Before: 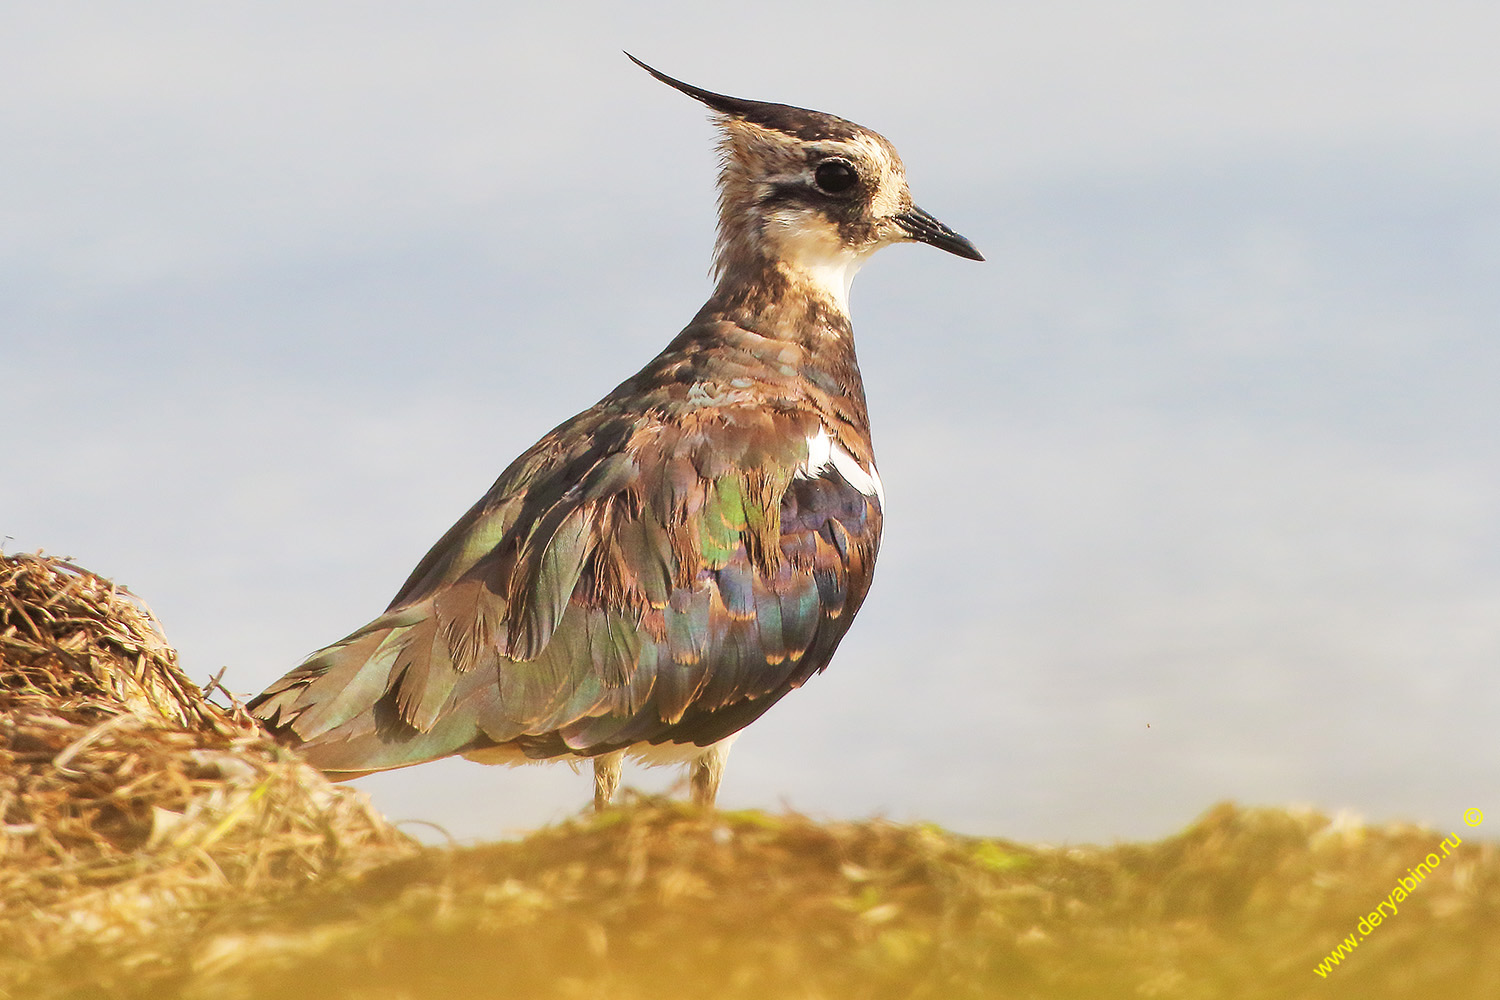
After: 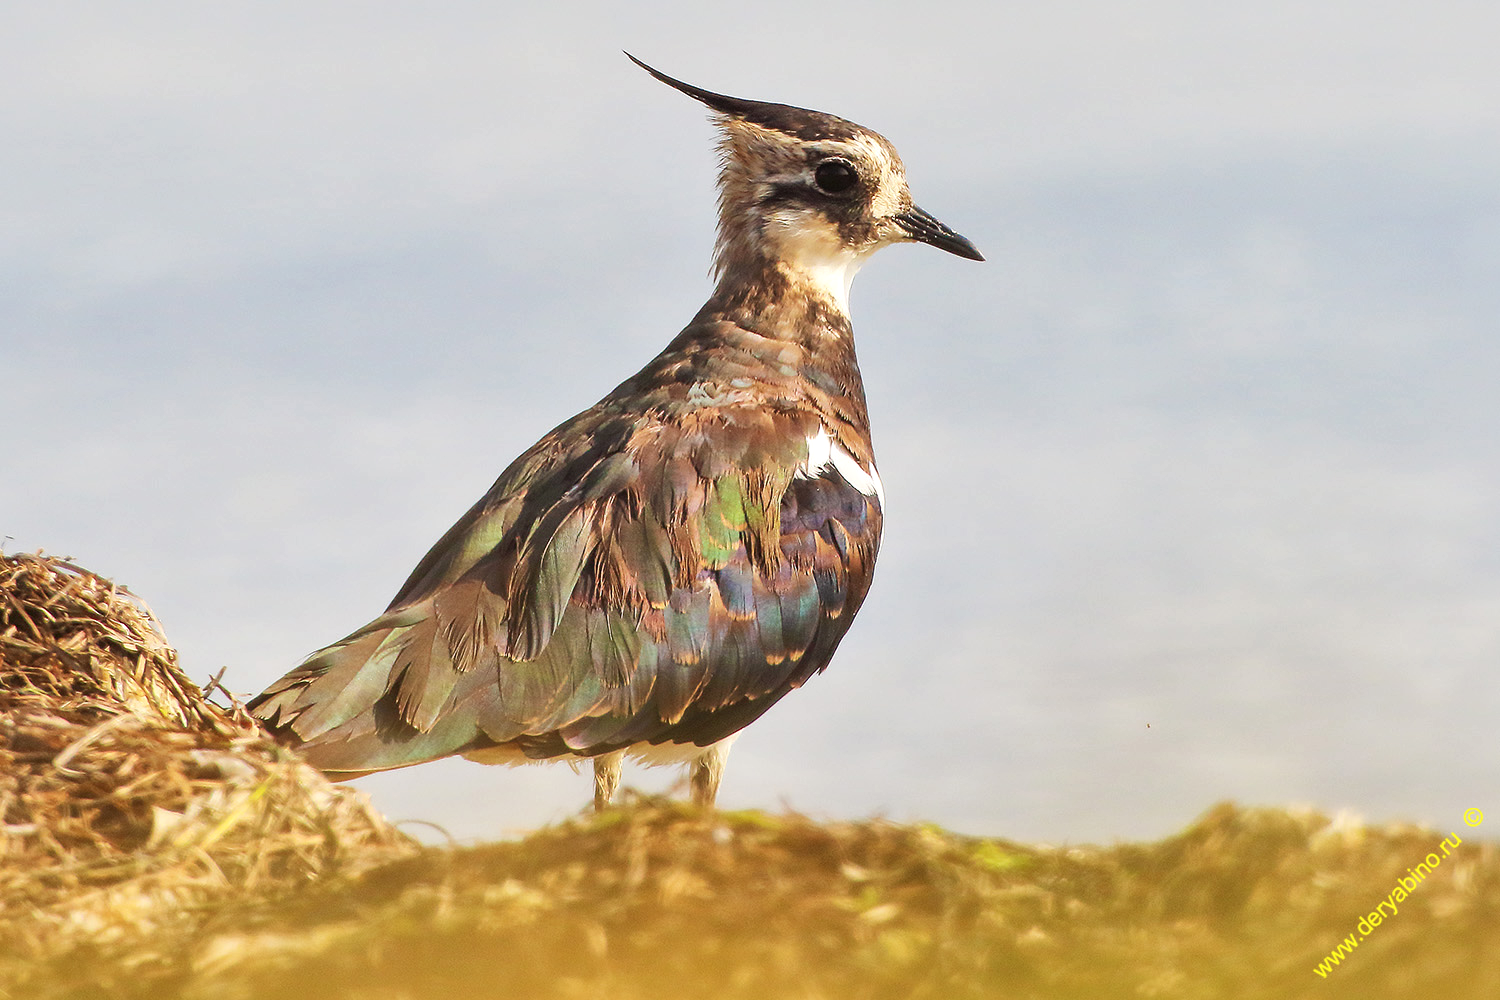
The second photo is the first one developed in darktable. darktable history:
local contrast: mode bilateral grid, contrast 19, coarseness 49, detail 132%, midtone range 0.2
